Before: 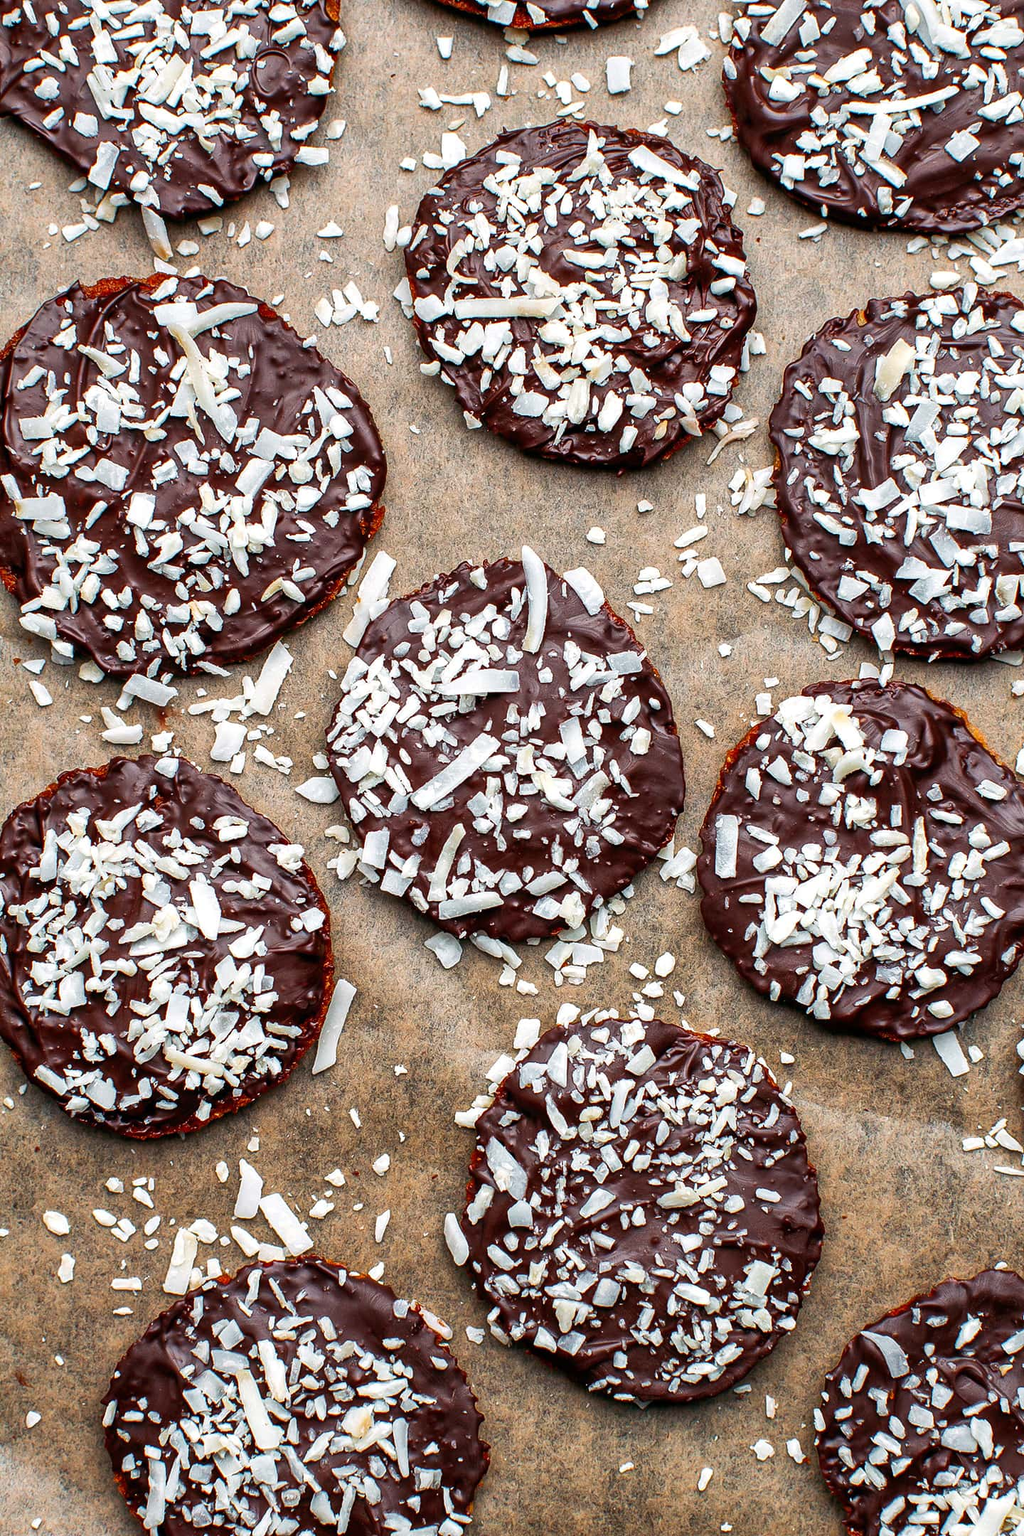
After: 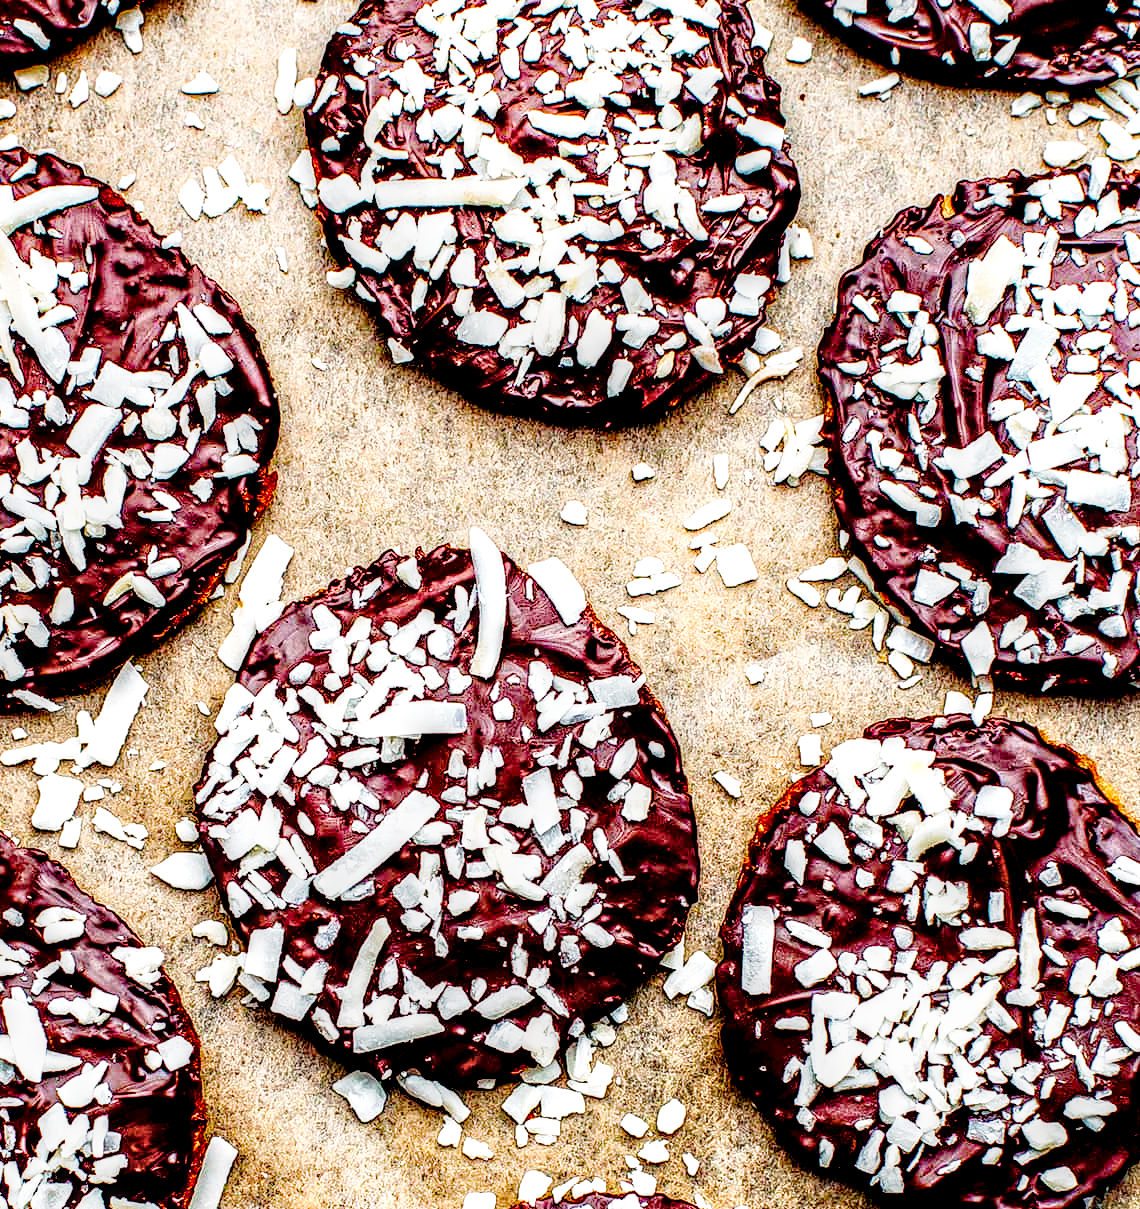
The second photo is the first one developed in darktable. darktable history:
shadows and highlights: shadows -55.7, highlights 87.7, soften with gaussian
haze removal: compatibility mode true, adaptive false
exposure: black level correction 0.026, exposure 0.183 EV, compensate highlight preservation false
crop: left 18.353%, top 11.119%, right 2.42%, bottom 32.889%
color balance rgb: linear chroma grading › global chroma 14.839%, perceptual saturation grading › global saturation 20%, perceptual saturation grading › highlights -49.444%, perceptual saturation grading › shadows 24.275%, global vibrance 20%
local contrast: highlights 18%, detail 186%
base curve: curves: ch0 [(0, 0) (0.028, 0.03) (0.121, 0.232) (0.46, 0.748) (0.859, 0.968) (1, 1)], preserve colors none
